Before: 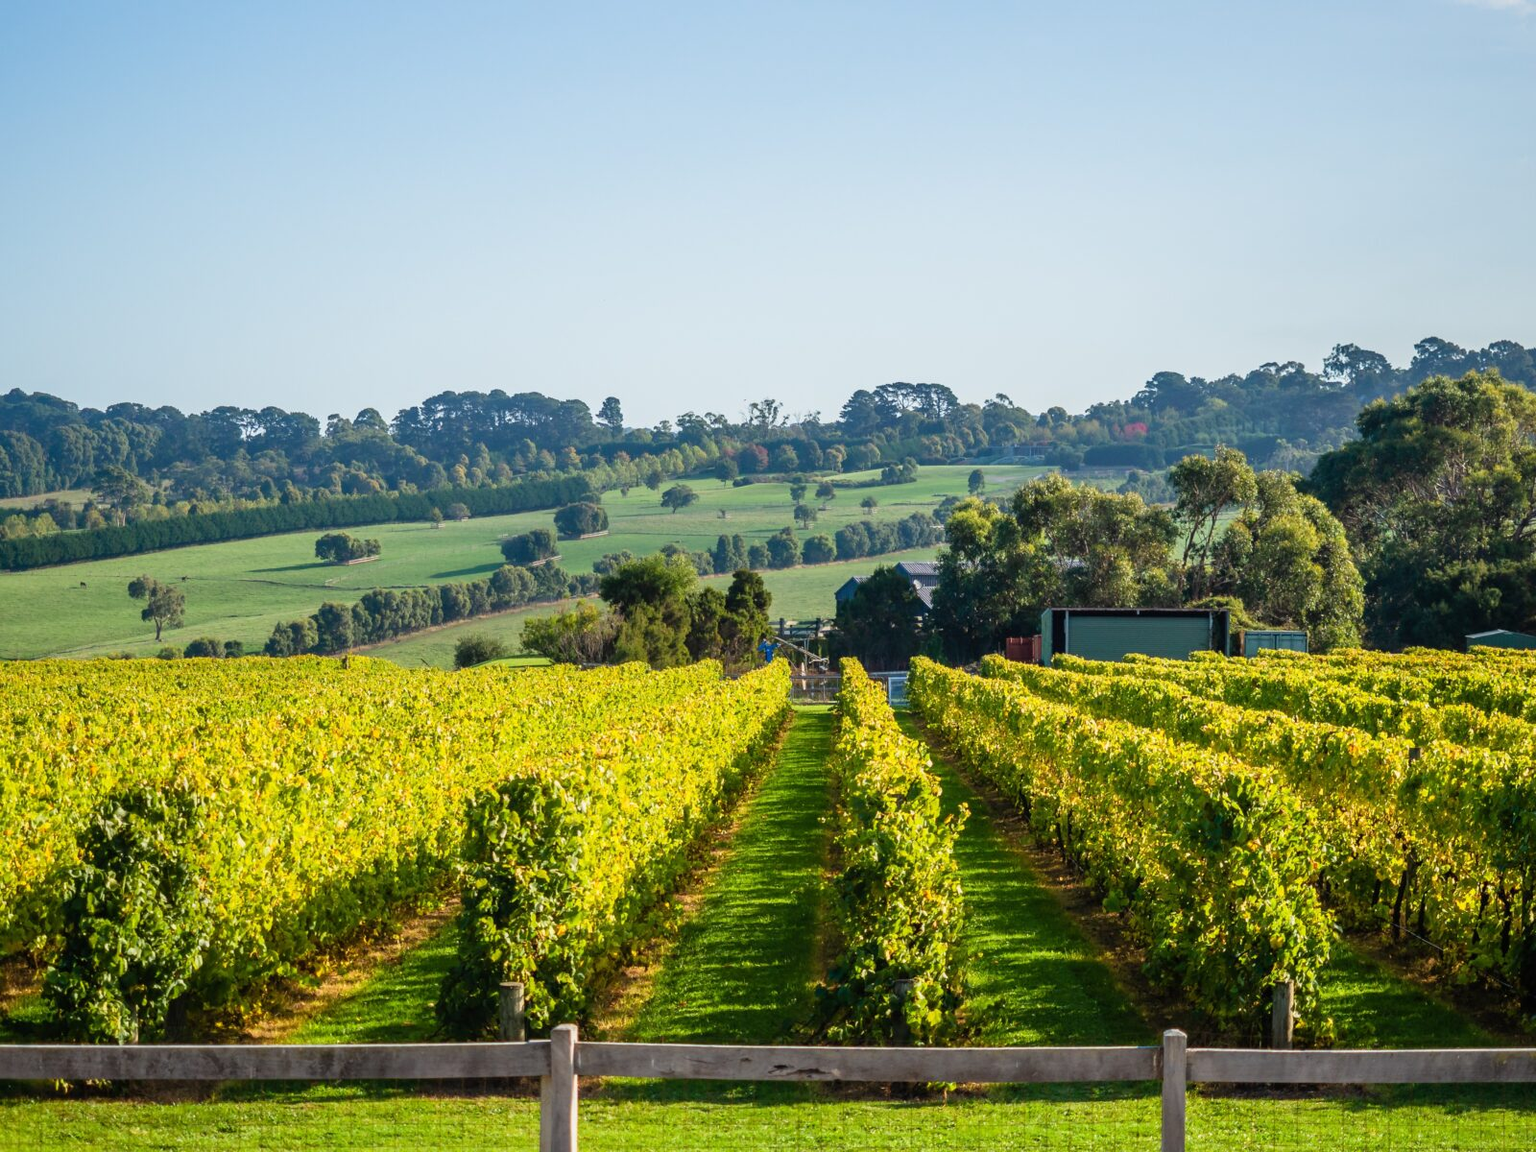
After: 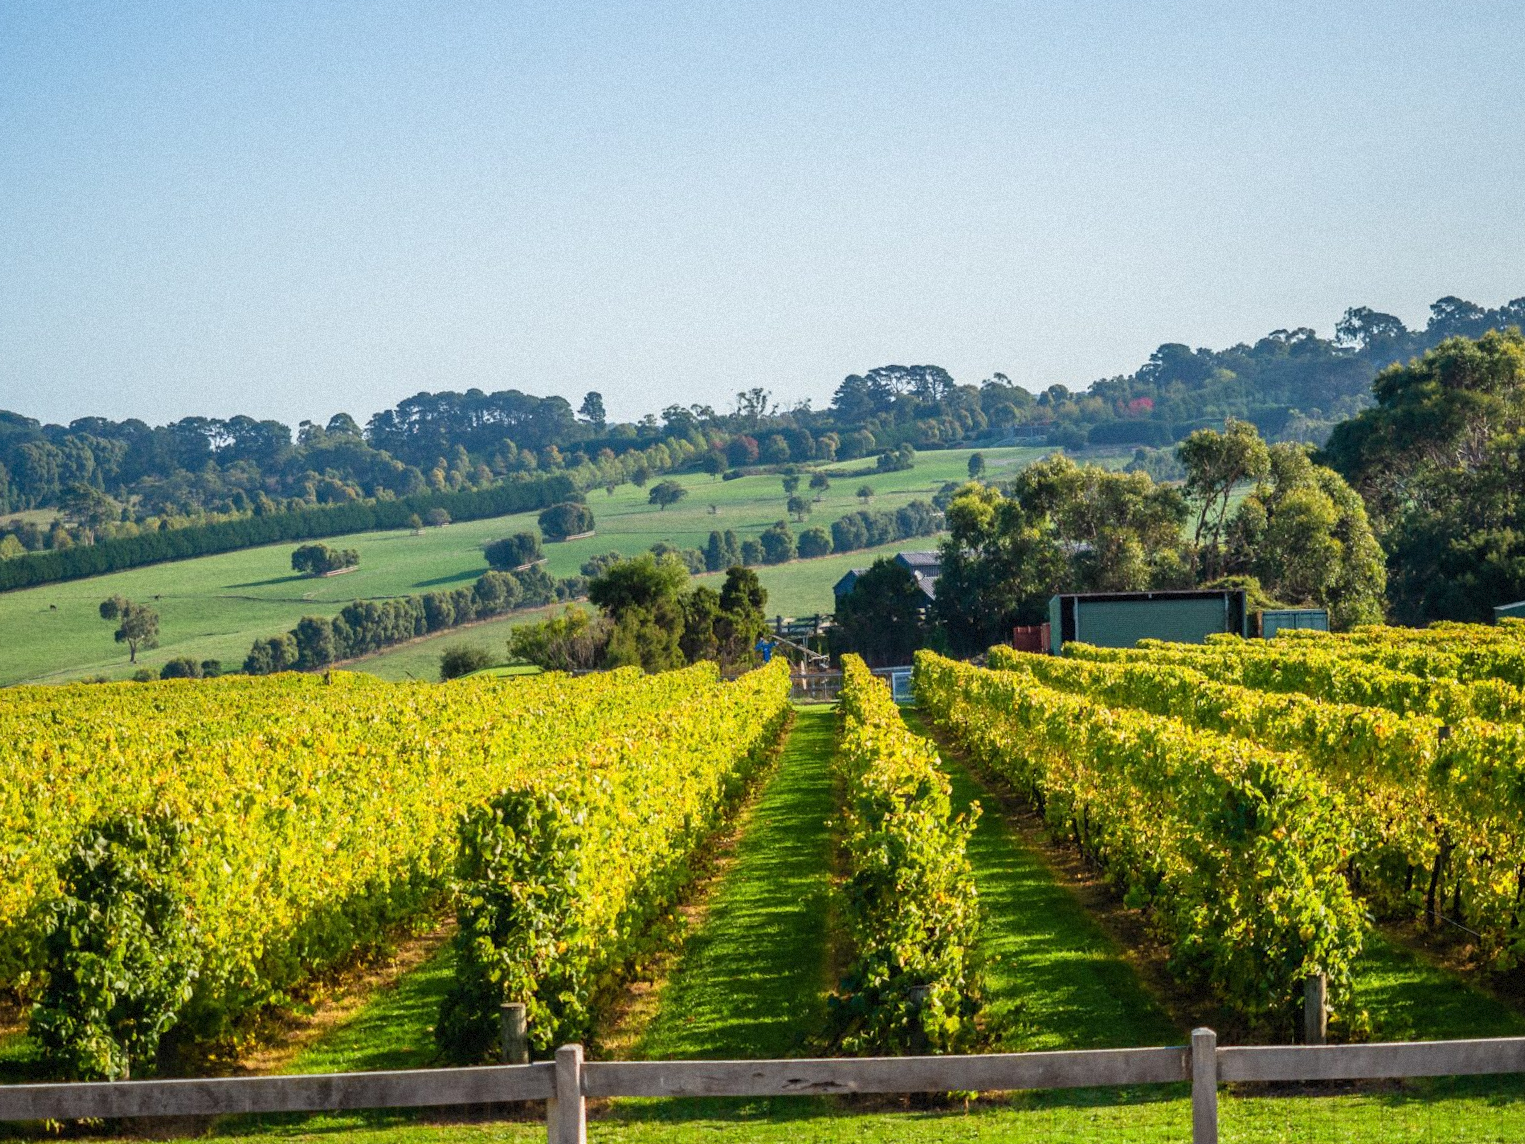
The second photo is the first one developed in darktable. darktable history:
rotate and perspective: rotation -2.12°, lens shift (vertical) 0.009, lens shift (horizontal) -0.008, automatic cropping original format, crop left 0.036, crop right 0.964, crop top 0.05, crop bottom 0.959
grain: mid-tones bias 0%
